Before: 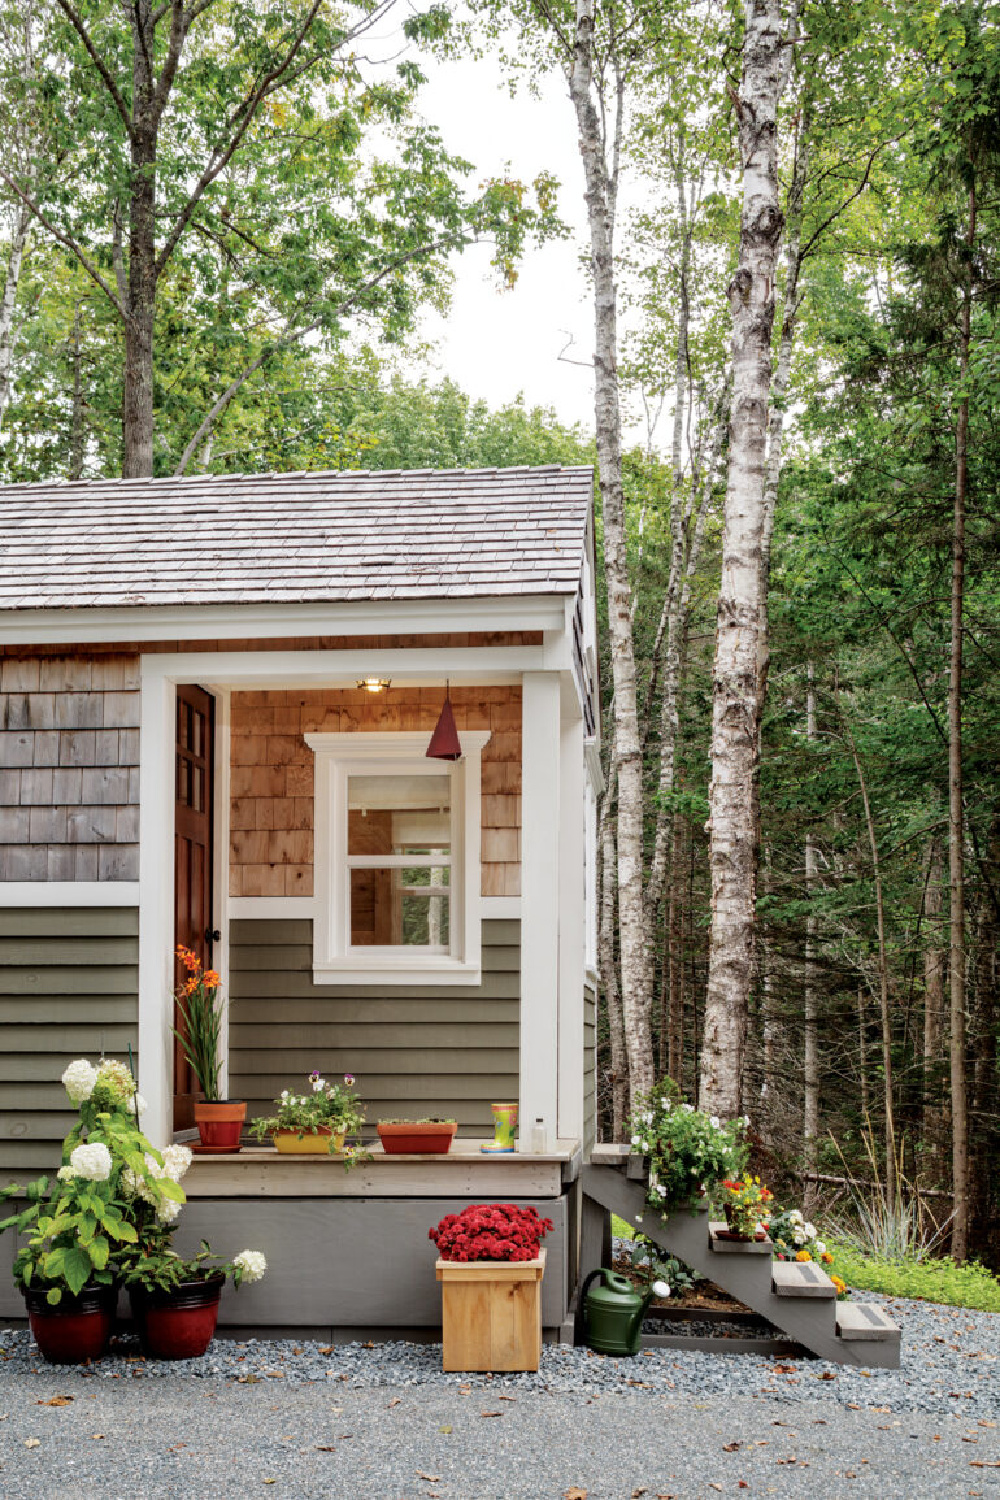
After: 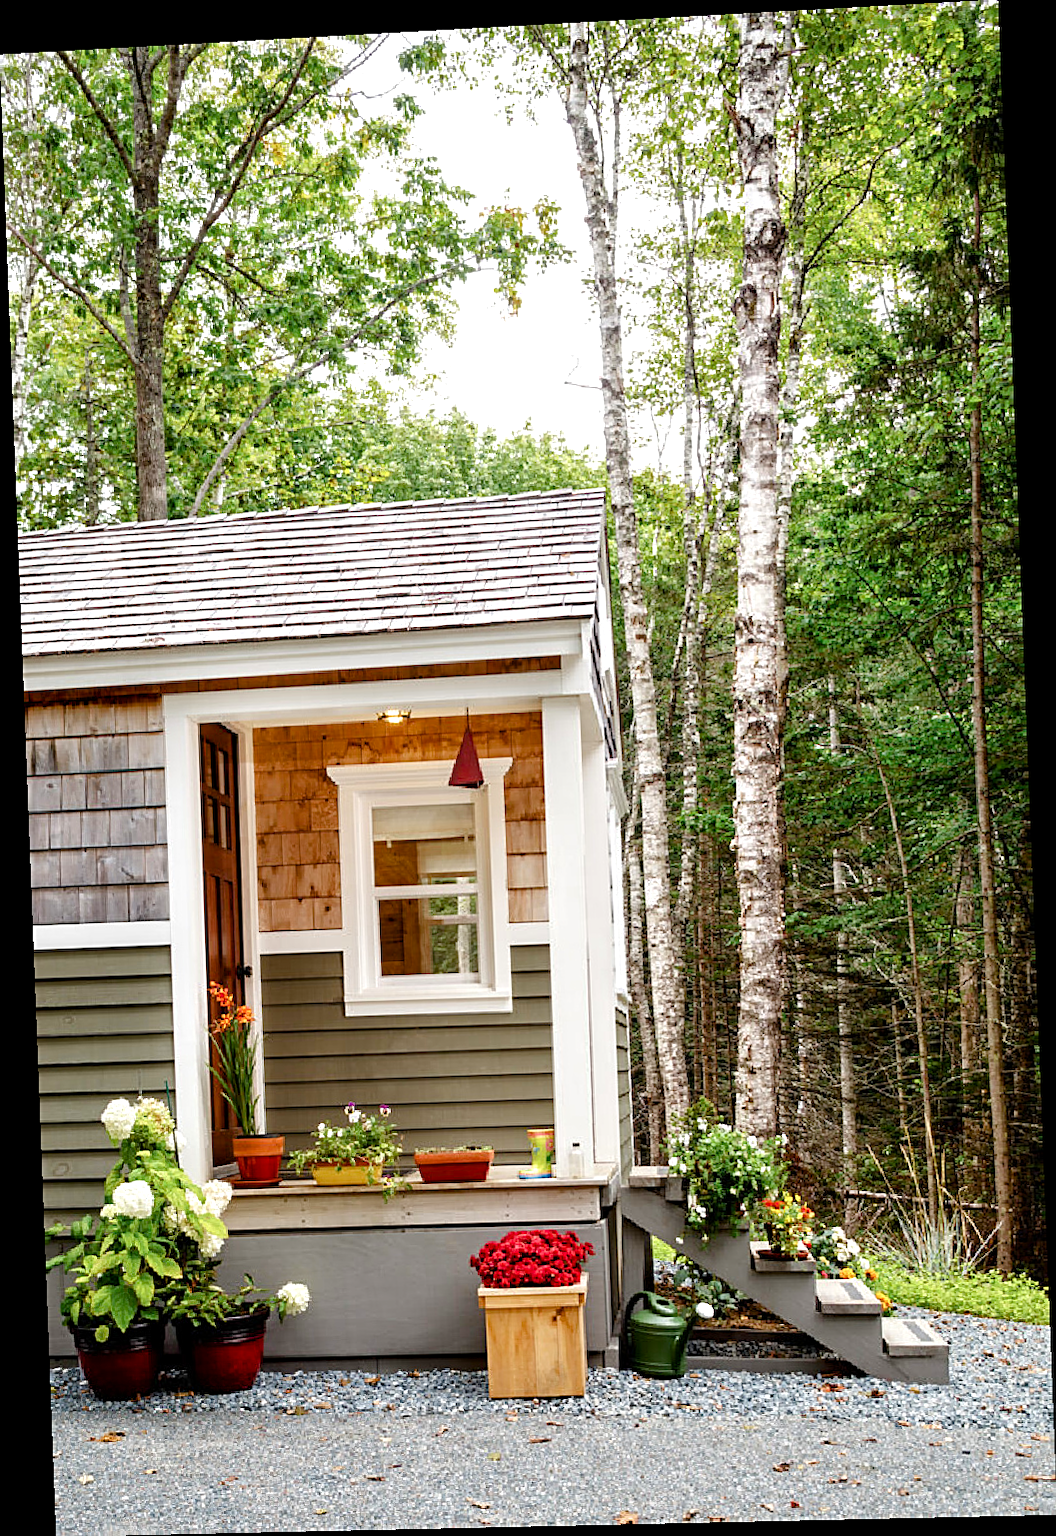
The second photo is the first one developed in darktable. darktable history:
color balance rgb: perceptual saturation grading › global saturation 25%, perceptual saturation grading › highlights -50%, perceptual saturation grading › shadows 30%, perceptual brilliance grading › global brilliance 12%, global vibrance 20%
sharpen: on, module defaults
rotate and perspective: rotation -2.22°, lens shift (horizontal) -0.022, automatic cropping off
